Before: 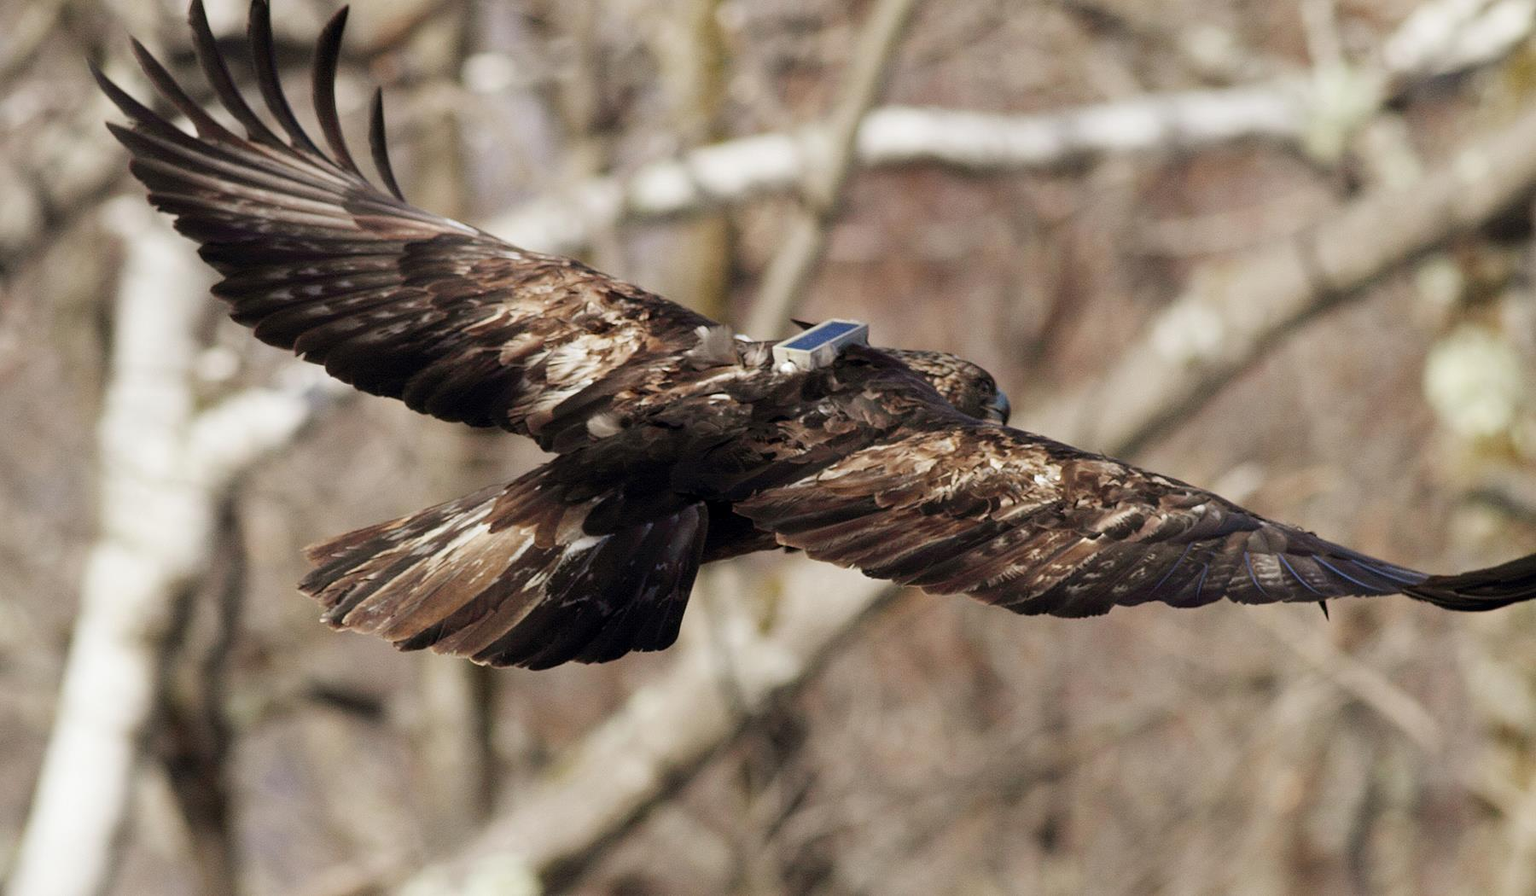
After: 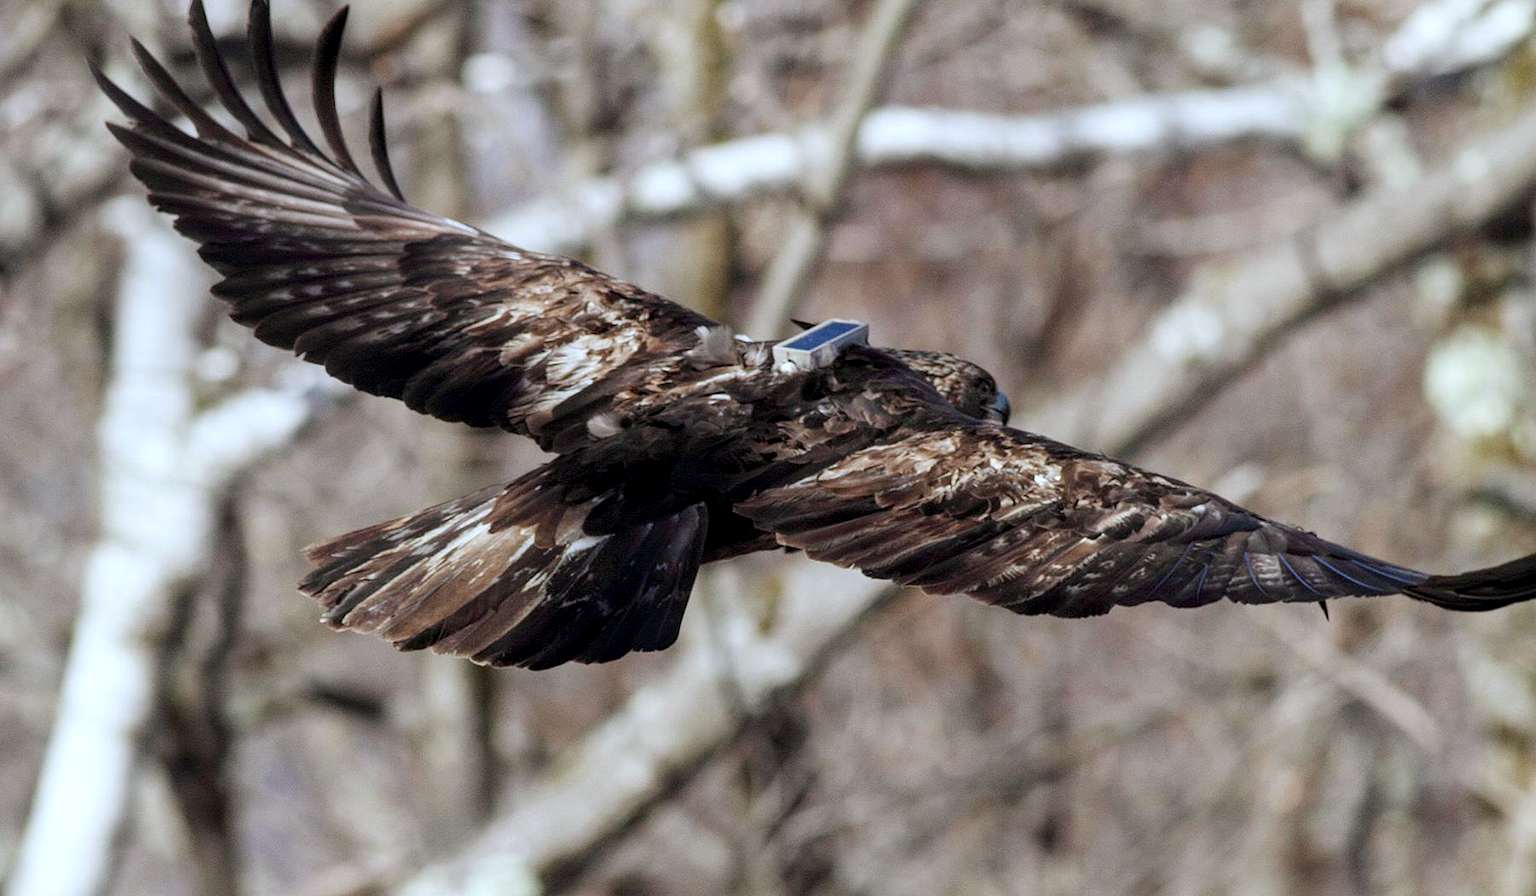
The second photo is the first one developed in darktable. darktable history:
local contrast: detail 130%
color calibration: x 0.37, y 0.377, temperature 4289.93 K
